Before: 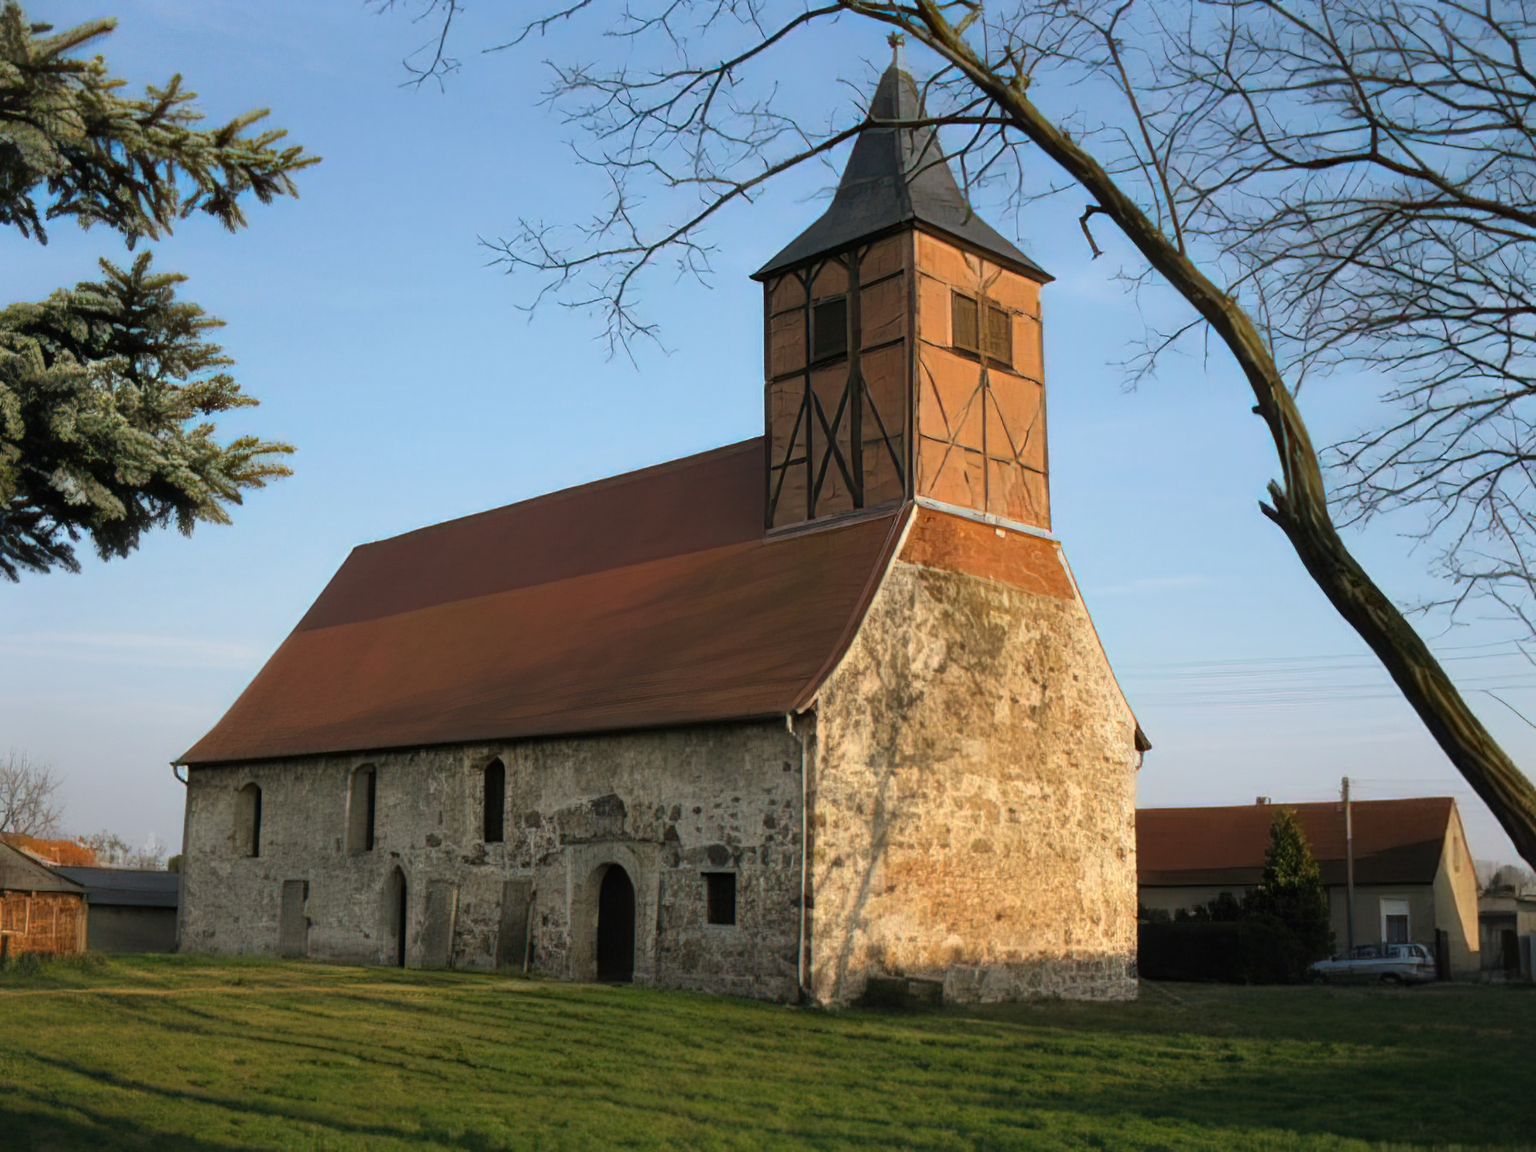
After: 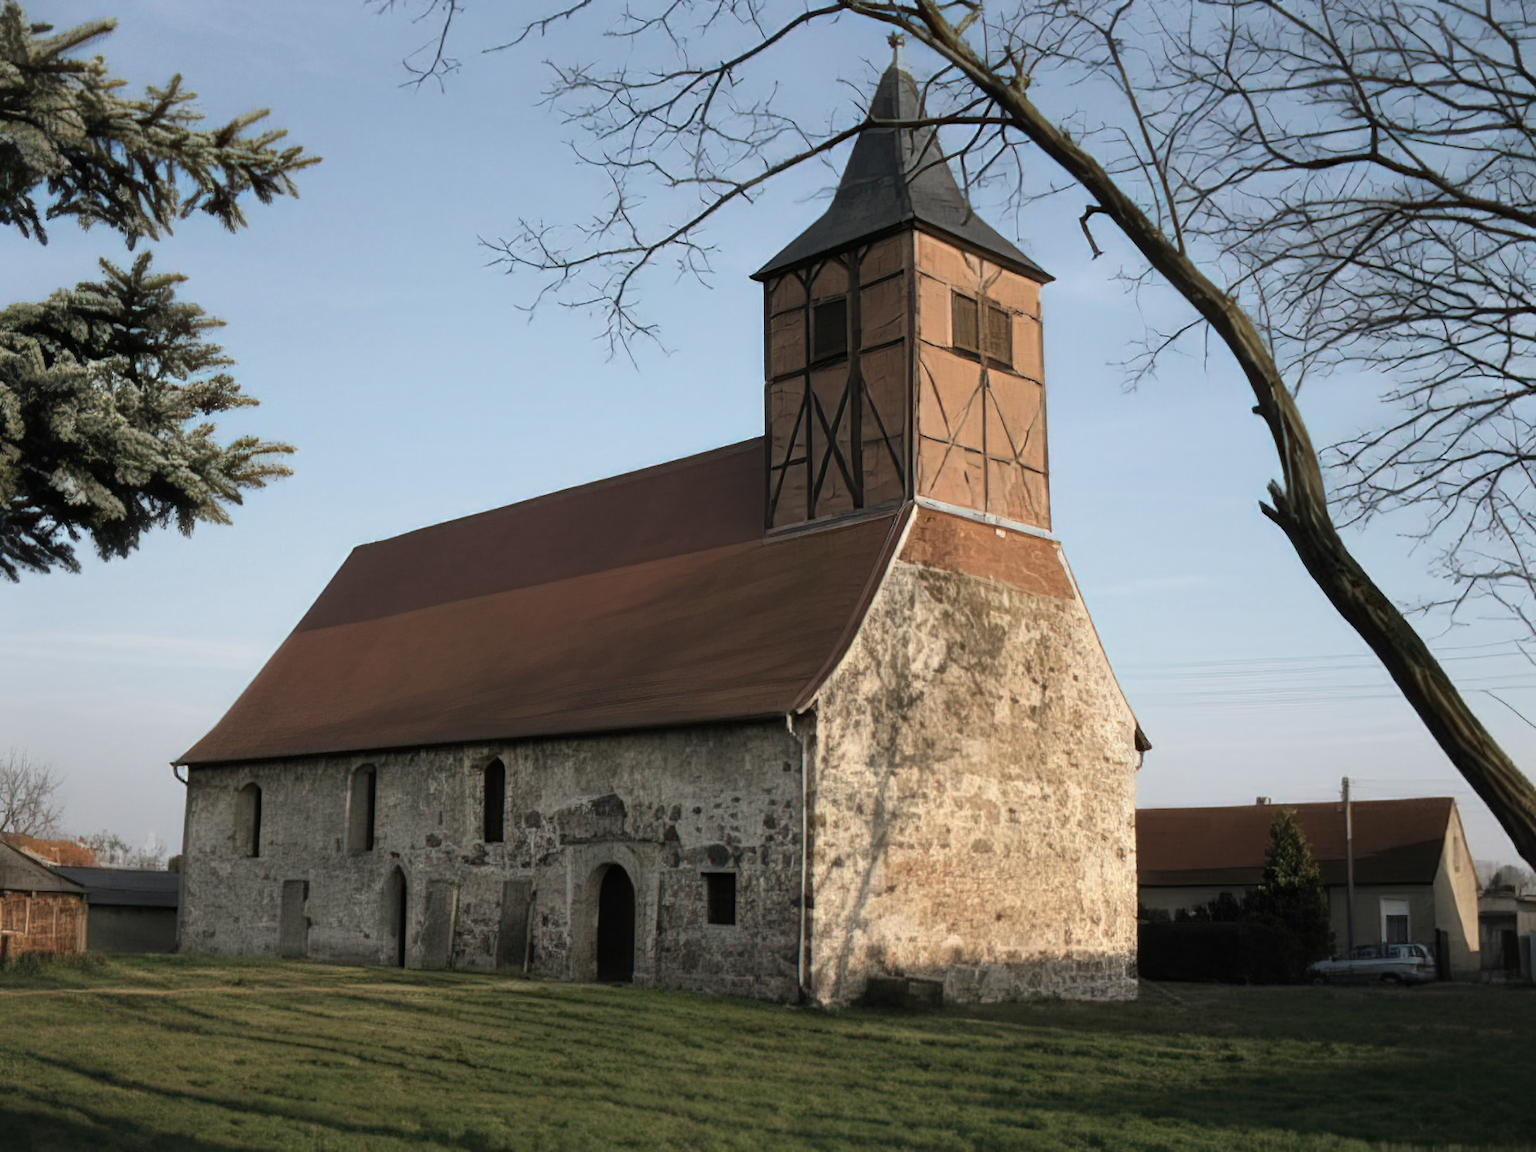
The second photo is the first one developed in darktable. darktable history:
contrast brightness saturation: contrast 0.103, saturation -0.379
